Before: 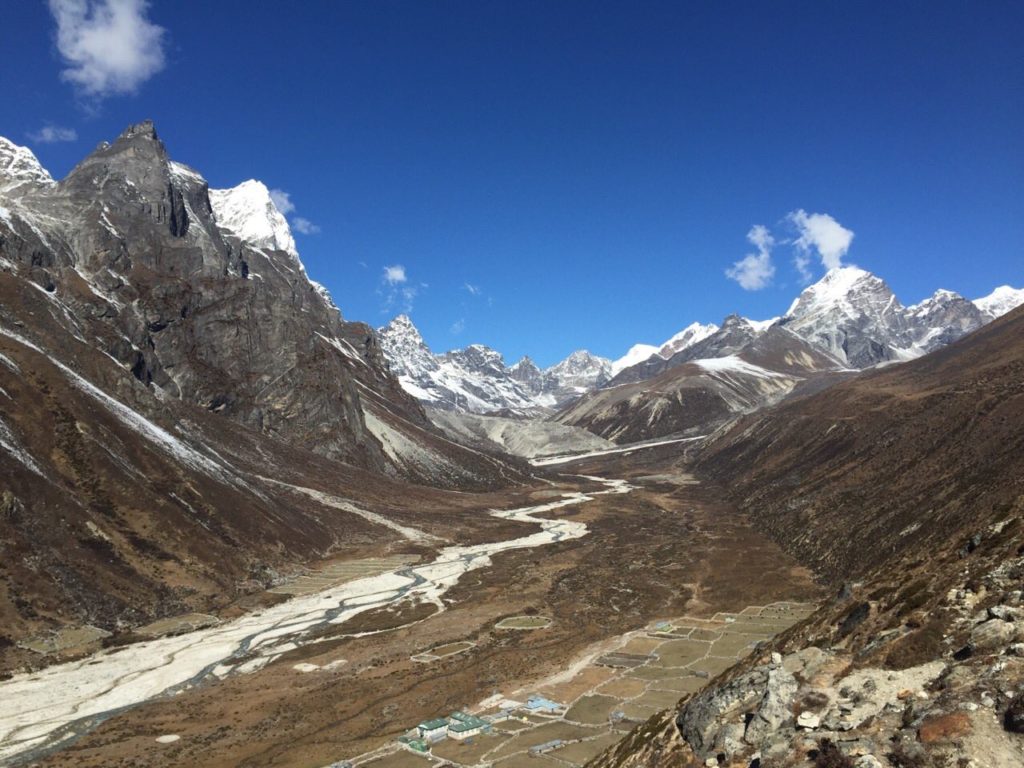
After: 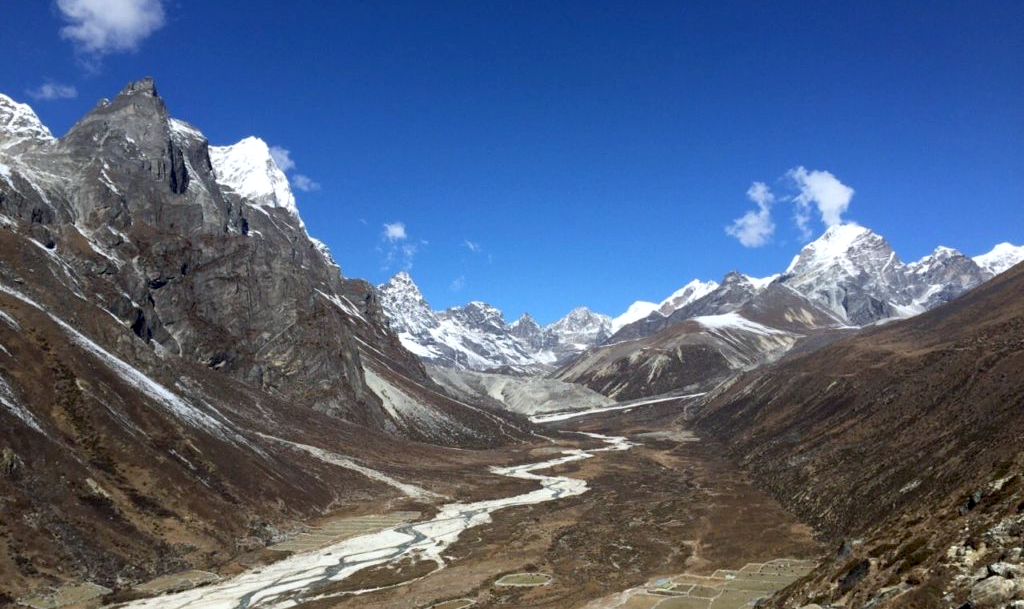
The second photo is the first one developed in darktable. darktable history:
crop and rotate: top 5.667%, bottom 14.937%
exposure: black level correction 0.007, exposure 0.093 EV, compensate highlight preservation false
white balance: red 0.976, blue 1.04
